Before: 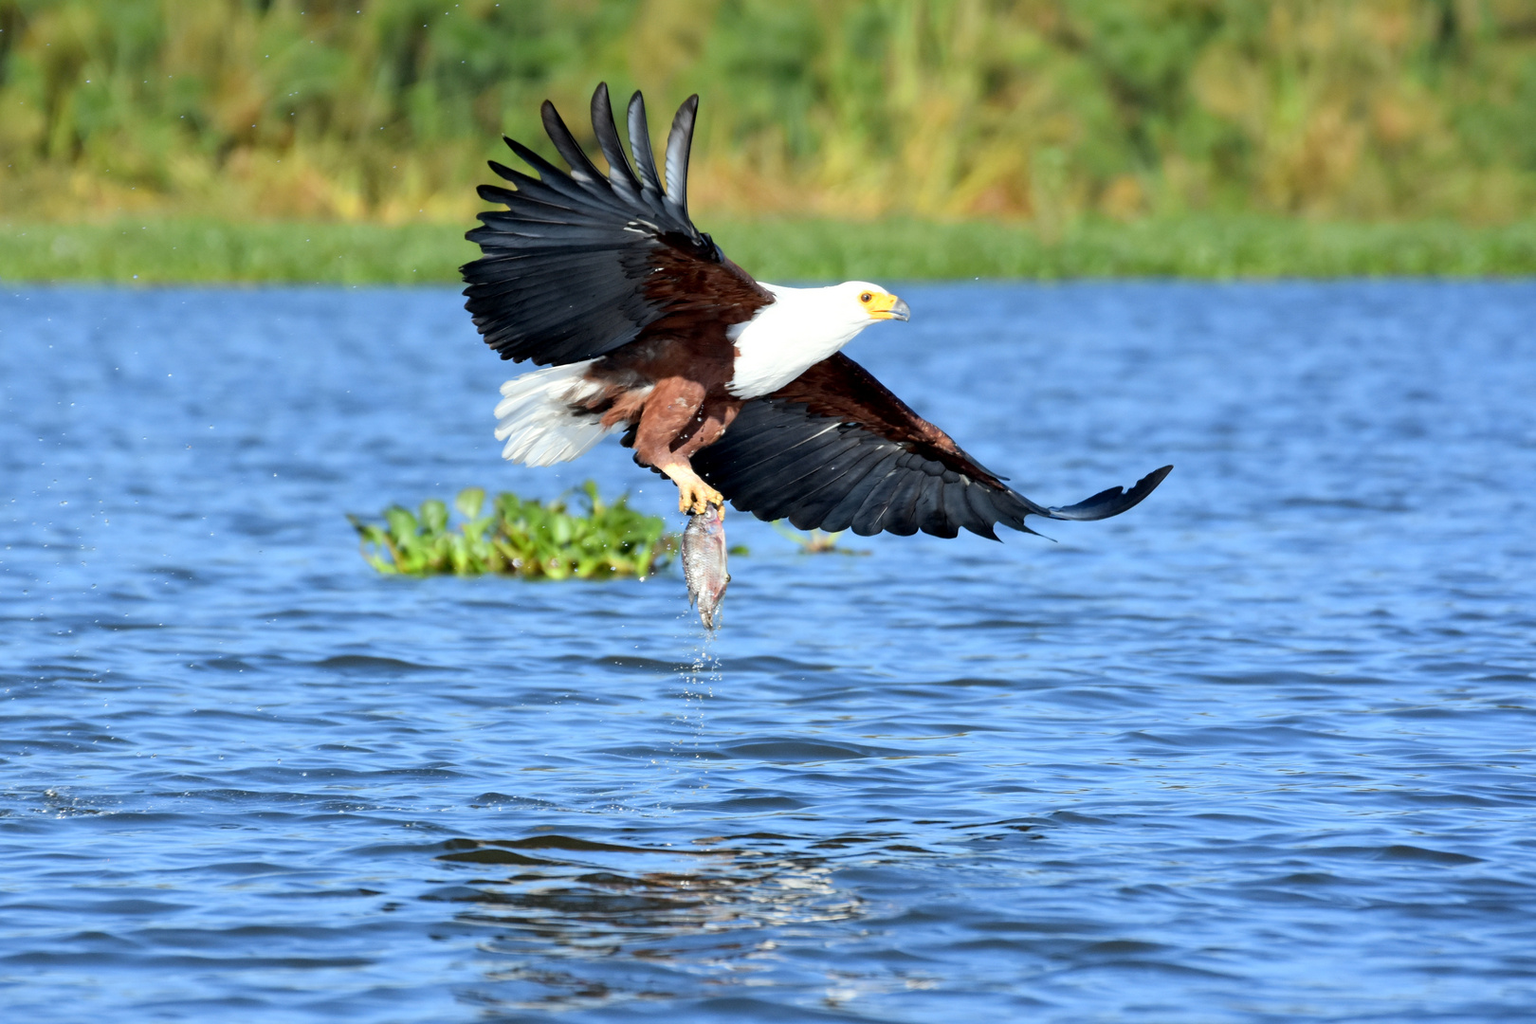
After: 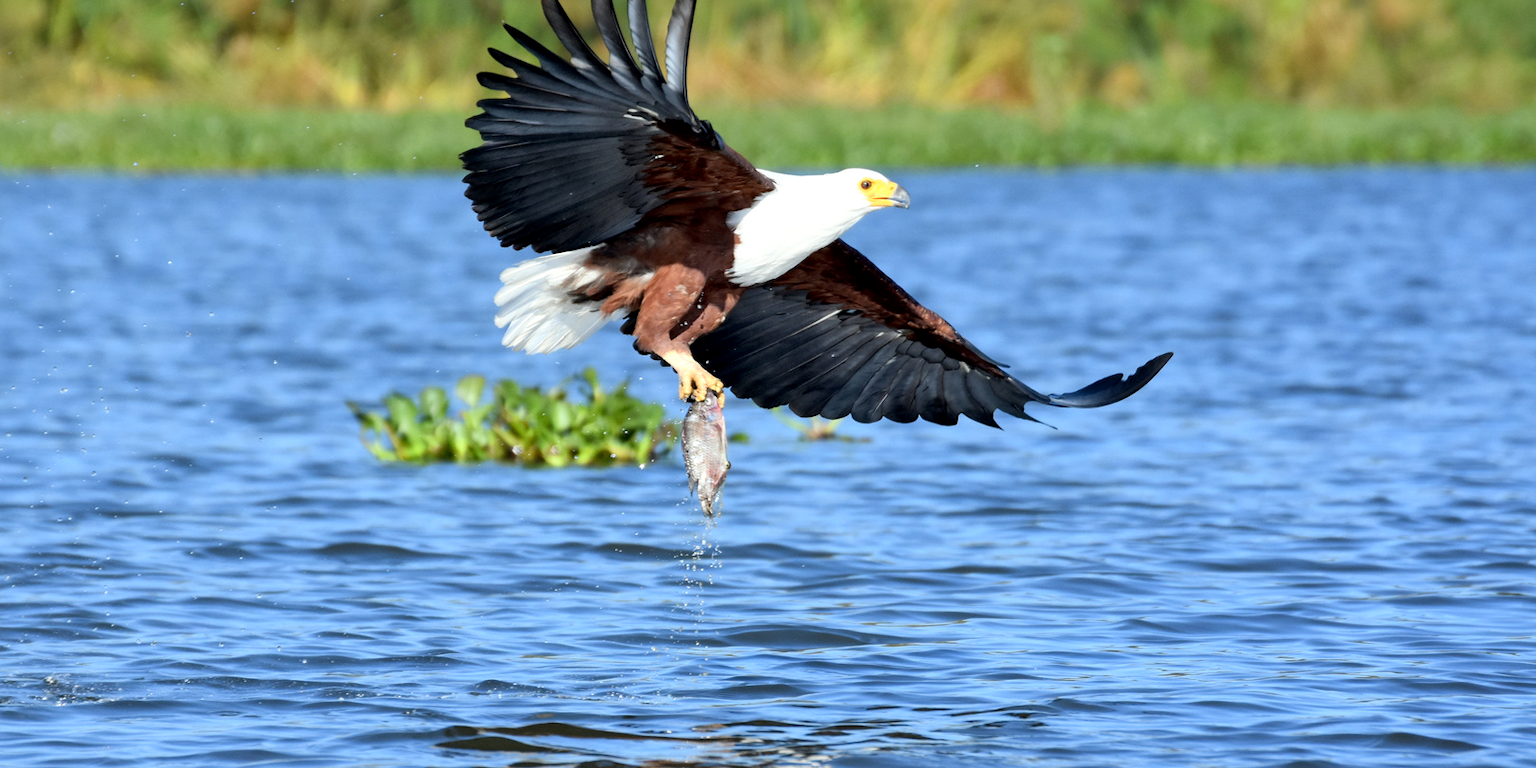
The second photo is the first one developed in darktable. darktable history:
crop: top 11.057%, bottom 13.877%
local contrast: mode bilateral grid, contrast 20, coarseness 50, detail 119%, midtone range 0.2
